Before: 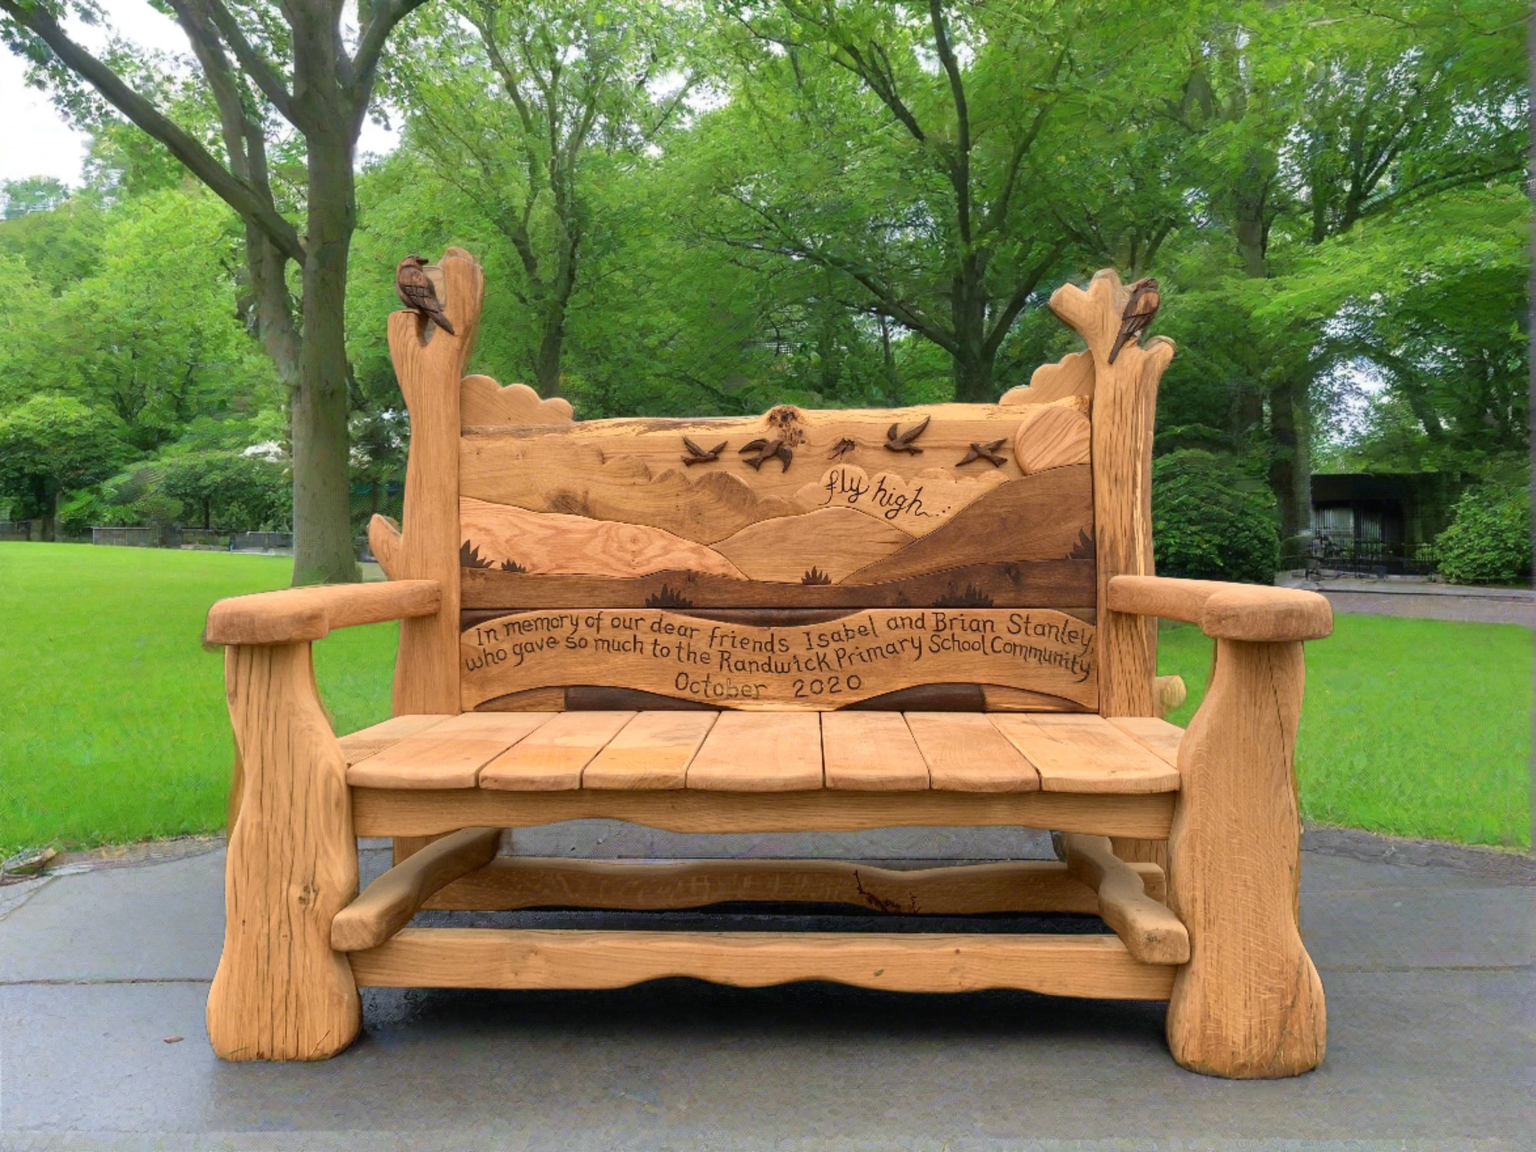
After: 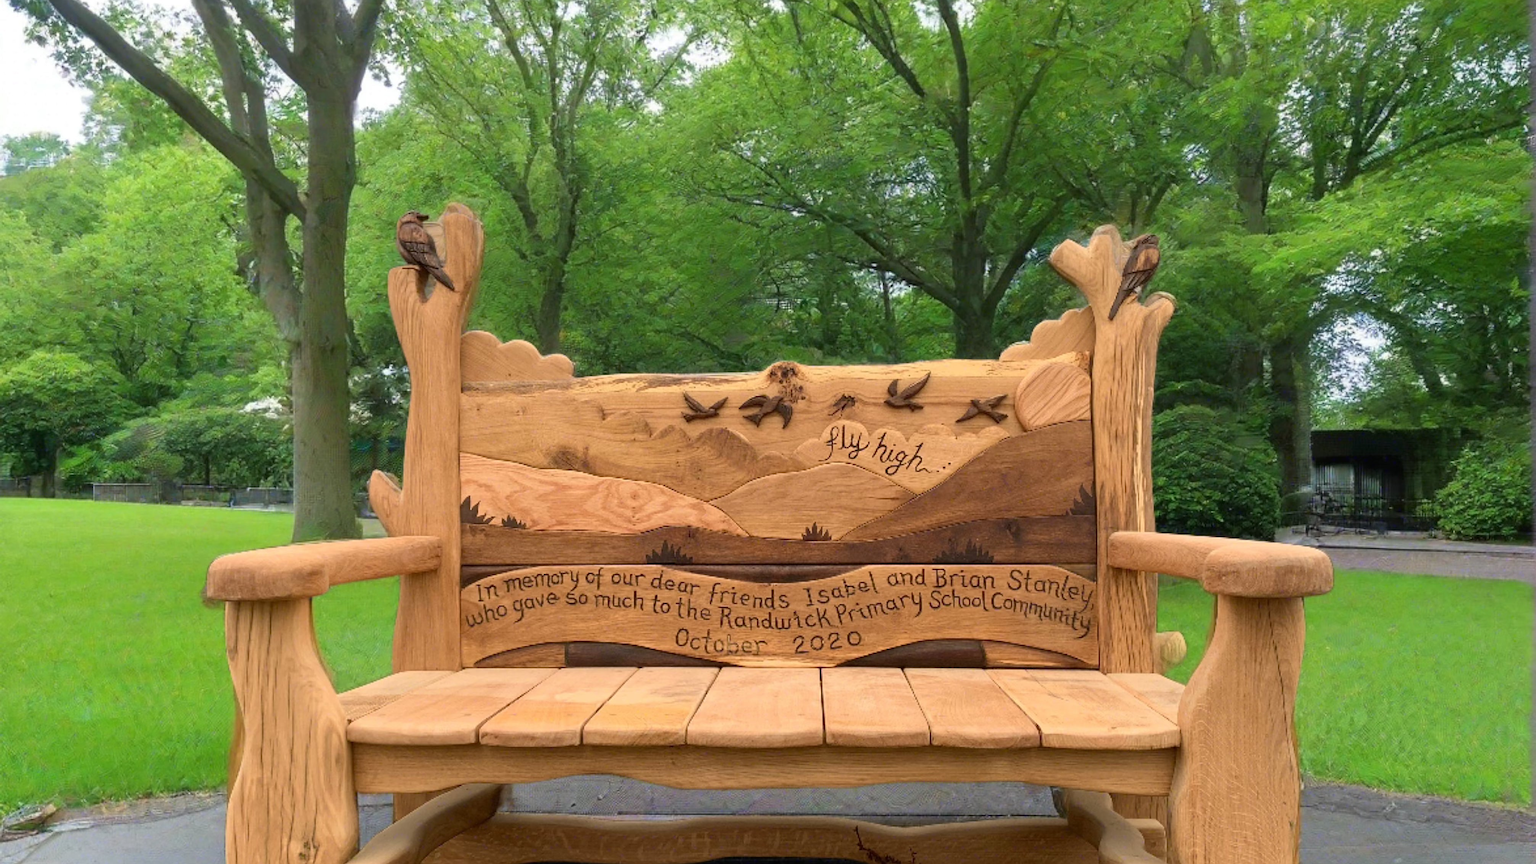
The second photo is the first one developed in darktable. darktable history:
sharpen: on, module defaults
rotate and perspective: crop left 0, crop top 0
crop: top 3.857%, bottom 21.132%
